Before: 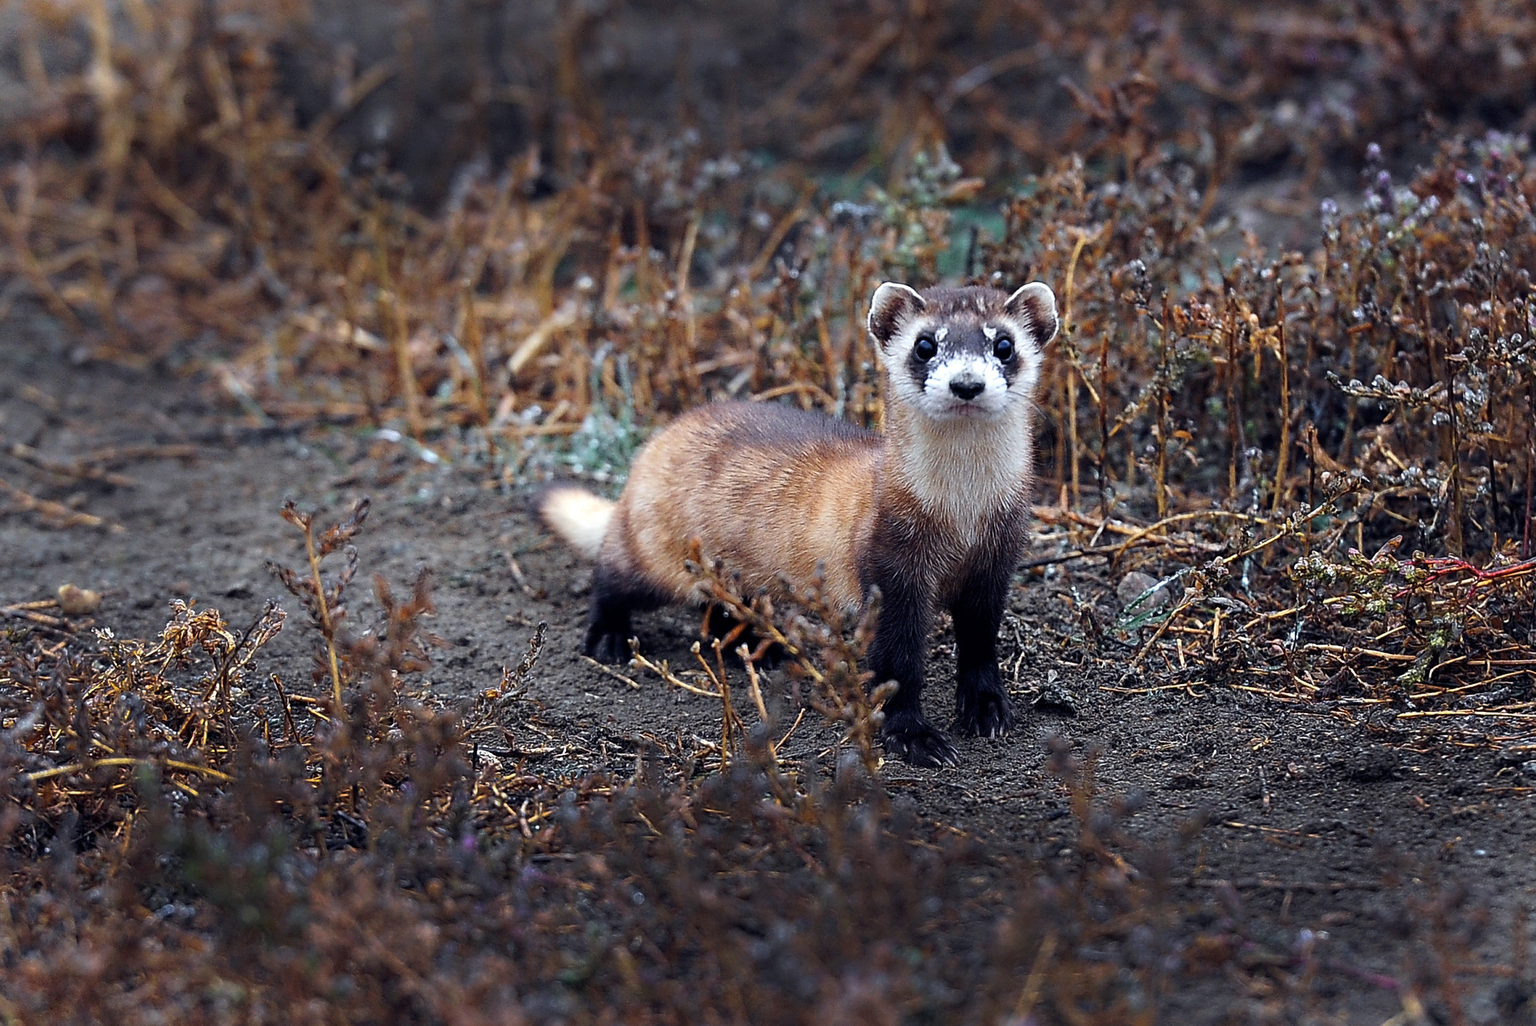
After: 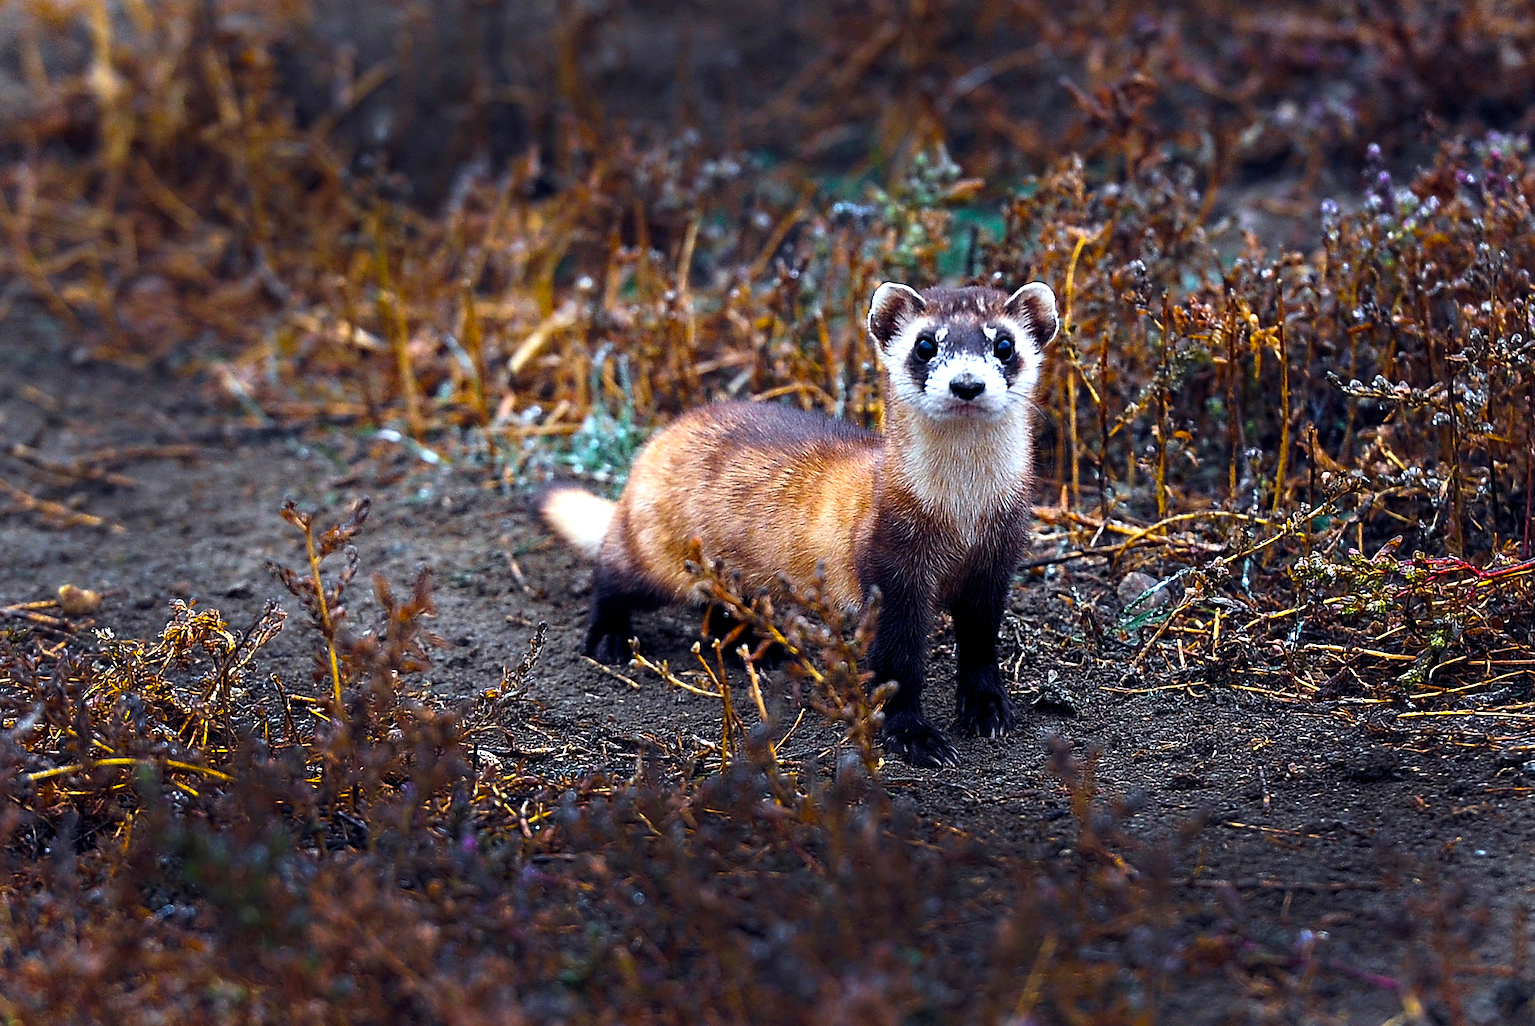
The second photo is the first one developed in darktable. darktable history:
color balance rgb: perceptual saturation grading › global saturation 30.503%, perceptual brilliance grading › global brilliance 14.999%, perceptual brilliance grading › shadows -35.519%, global vibrance 45.739%
contrast equalizer: y [[0.5 ×4, 0.467, 0.376], [0.5 ×6], [0.5 ×6], [0 ×6], [0 ×6]], mix -0.194
